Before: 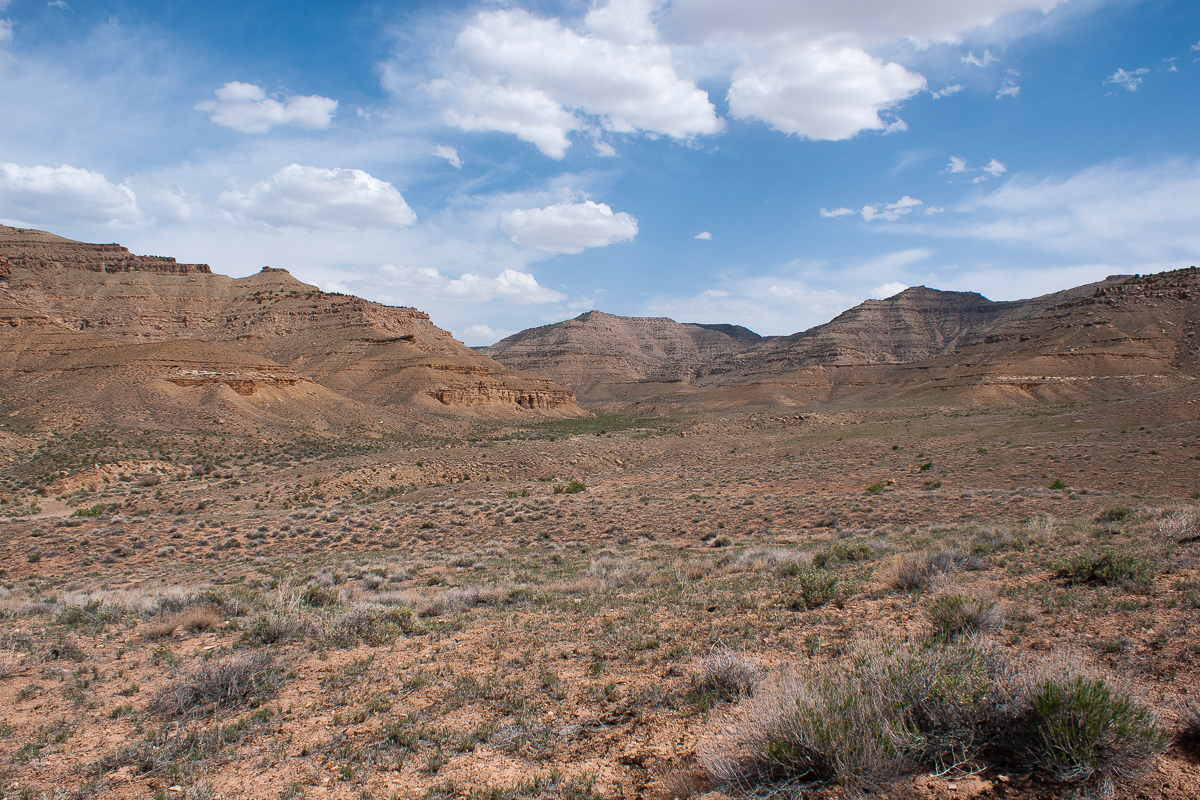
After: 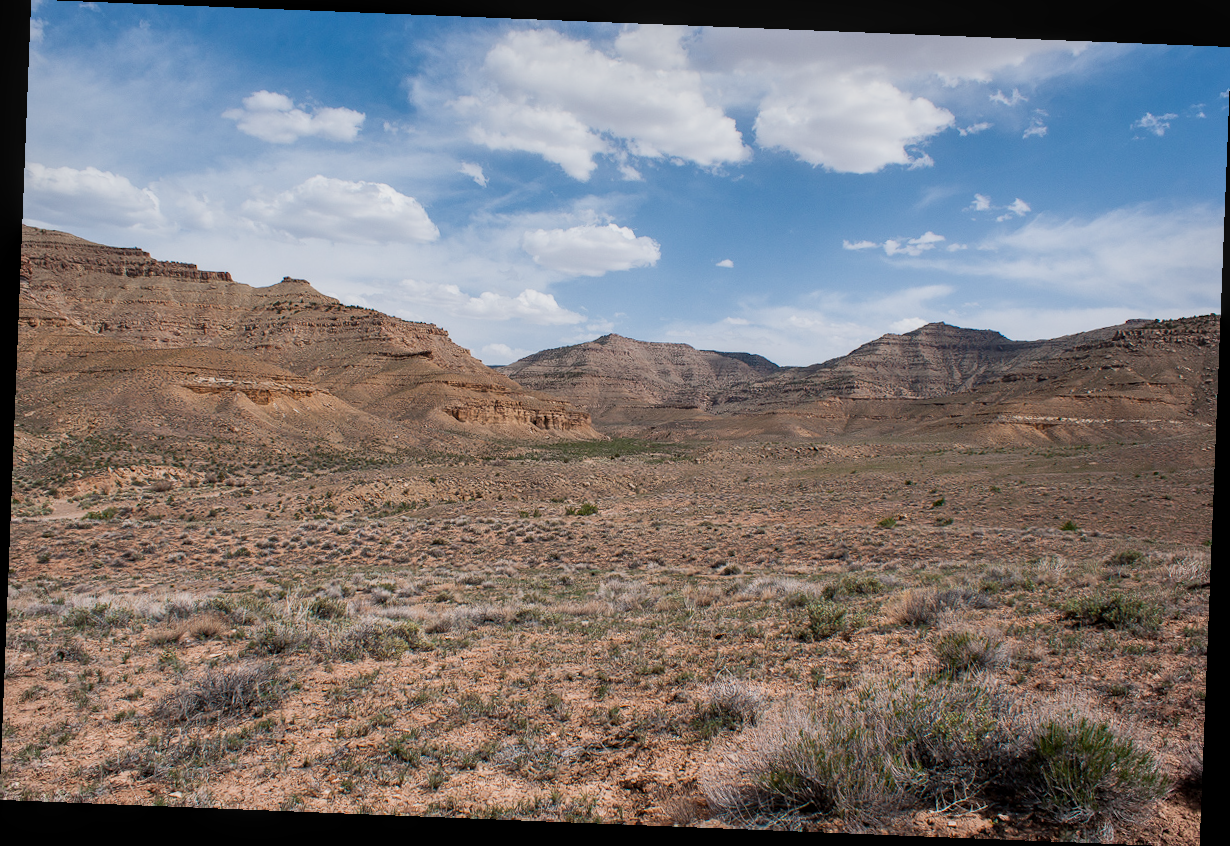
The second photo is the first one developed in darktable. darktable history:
local contrast: on, module defaults
white balance: emerald 1
sigmoid: contrast 1.22, skew 0.65
rotate and perspective: rotation 2.27°, automatic cropping off
